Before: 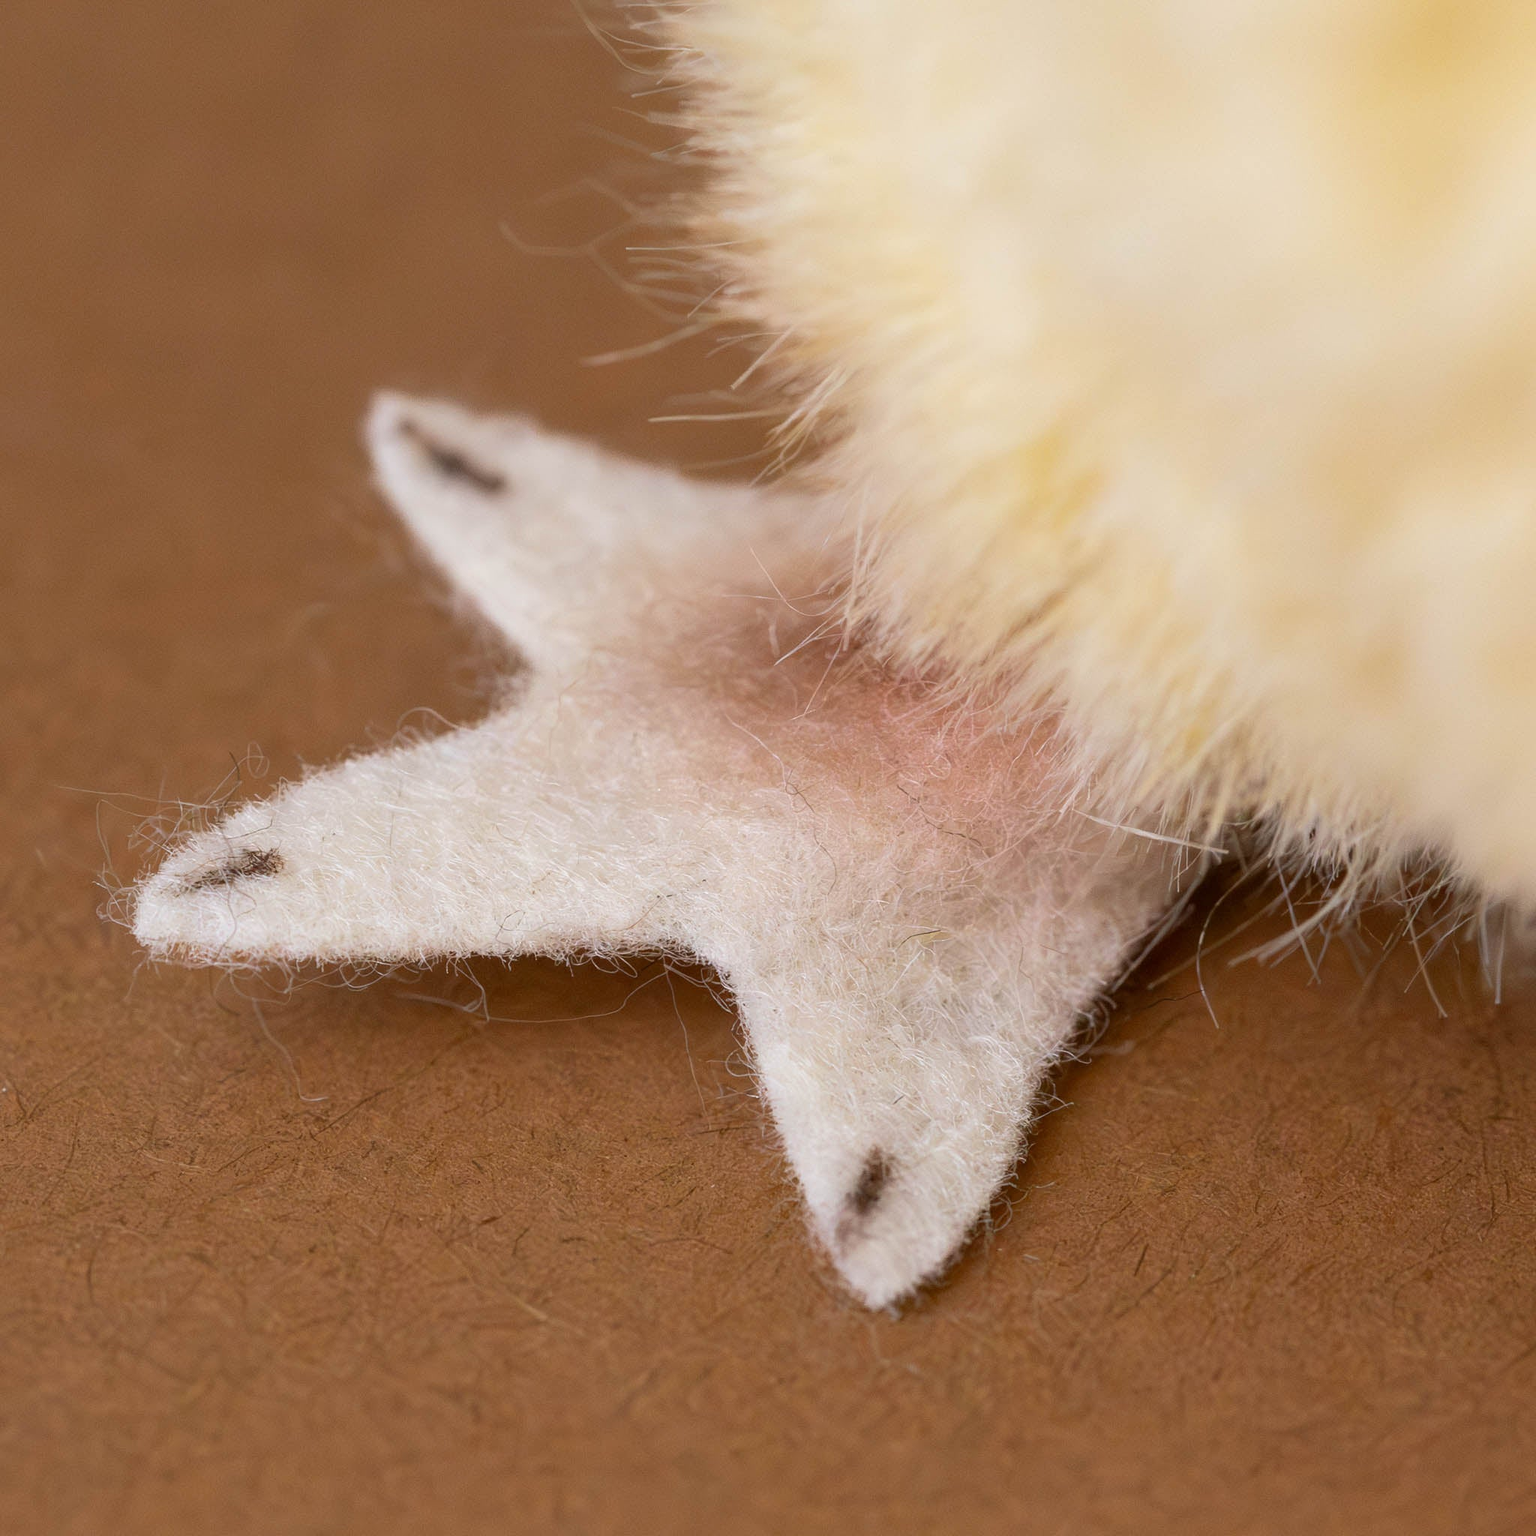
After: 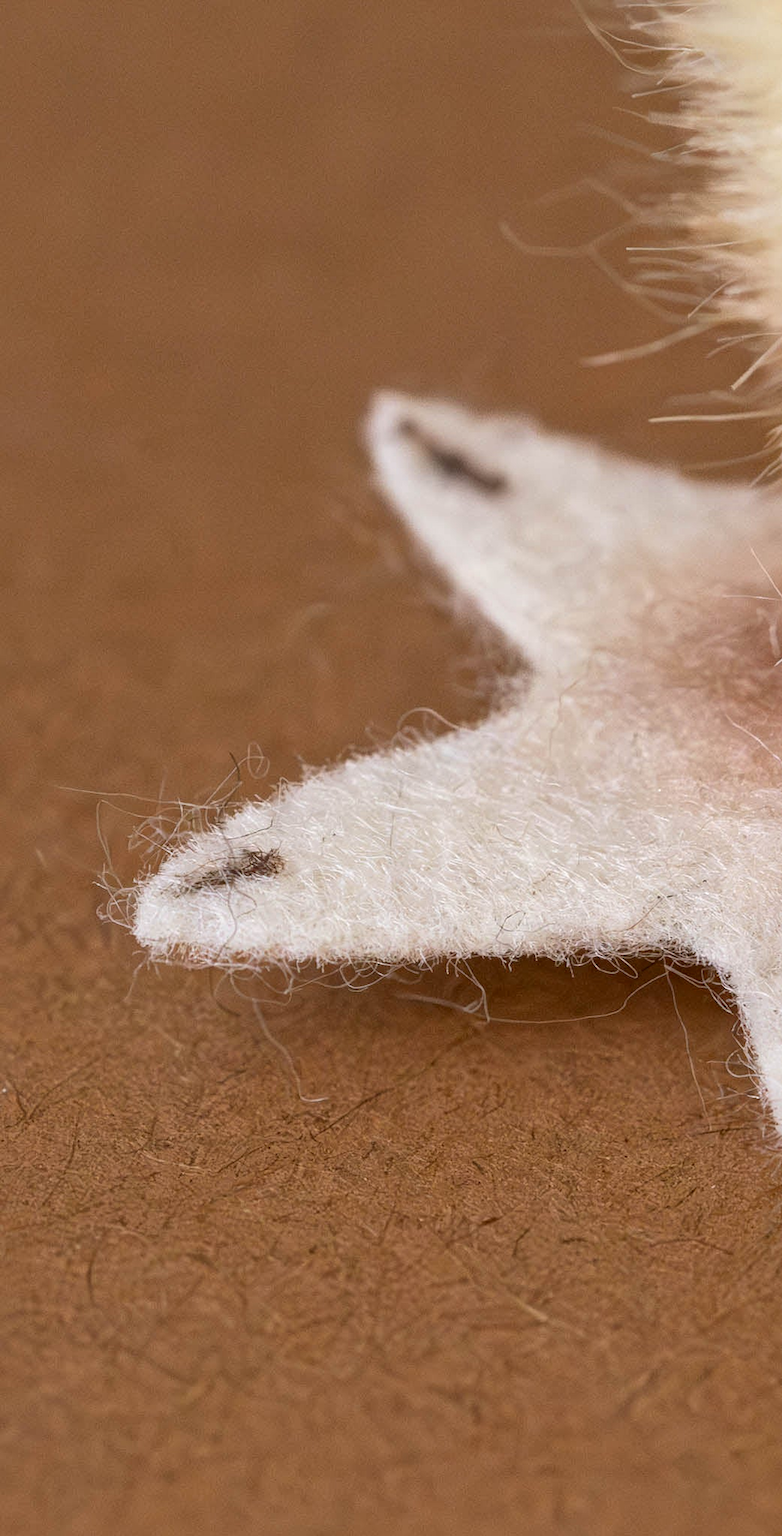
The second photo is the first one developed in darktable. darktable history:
crop and rotate: left 0.007%, top 0%, right 49.036%
local contrast: mode bilateral grid, contrast 20, coarseness 20, detail 150%, midtone range 0.2
contrast equalizer: octaves 7, y [[0.5, 0.5, 0.468, 0.5, 0.5, 0.5], [0.5 ×6], [0.5 ×6], [0 ×6], [0 ×6]]
